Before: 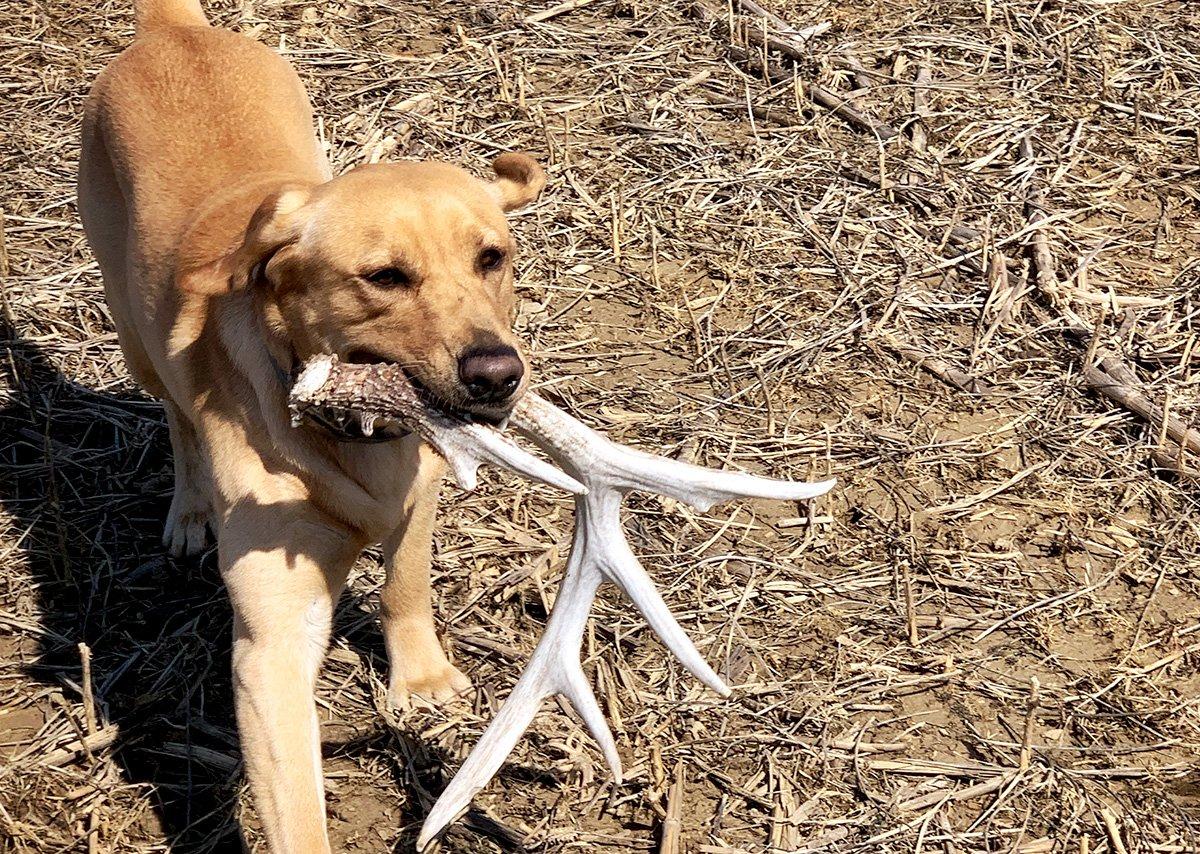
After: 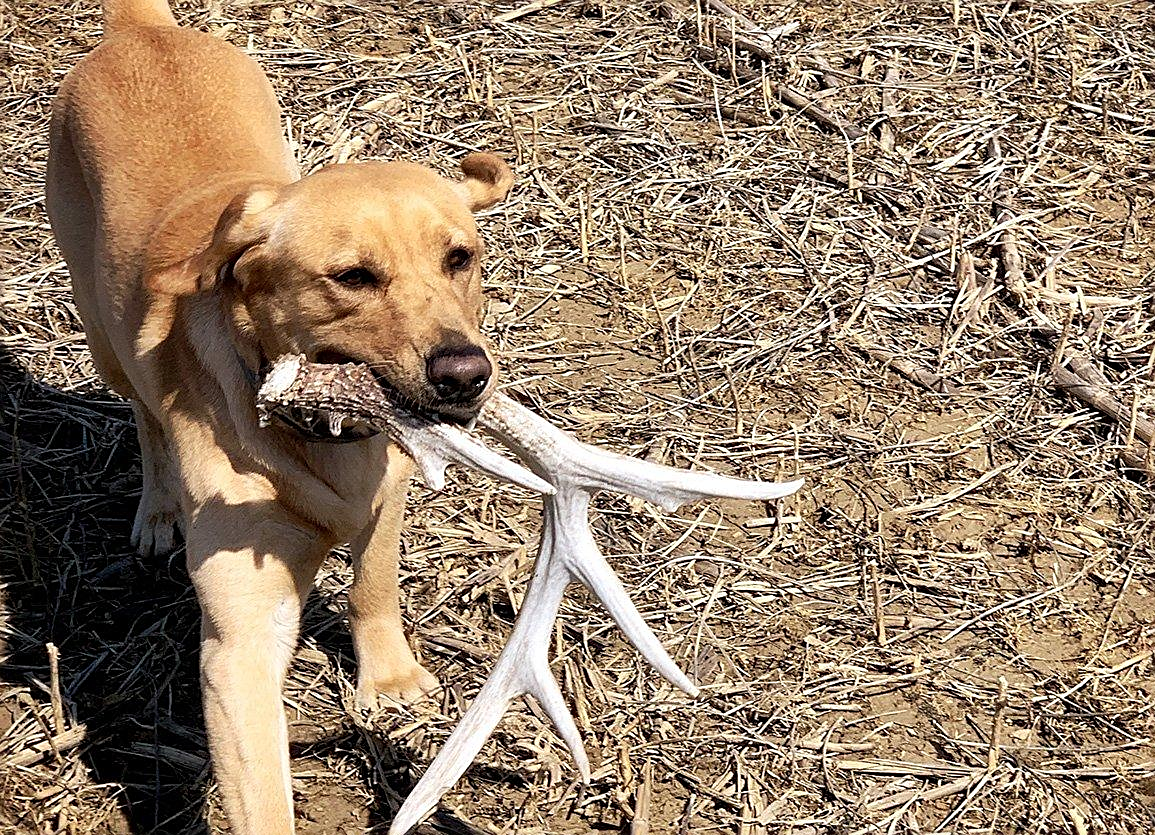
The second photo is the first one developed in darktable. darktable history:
crop and rotate: left 2.675%, right 1.027%, bottom 2.186%
sharpen: on, module defaults
